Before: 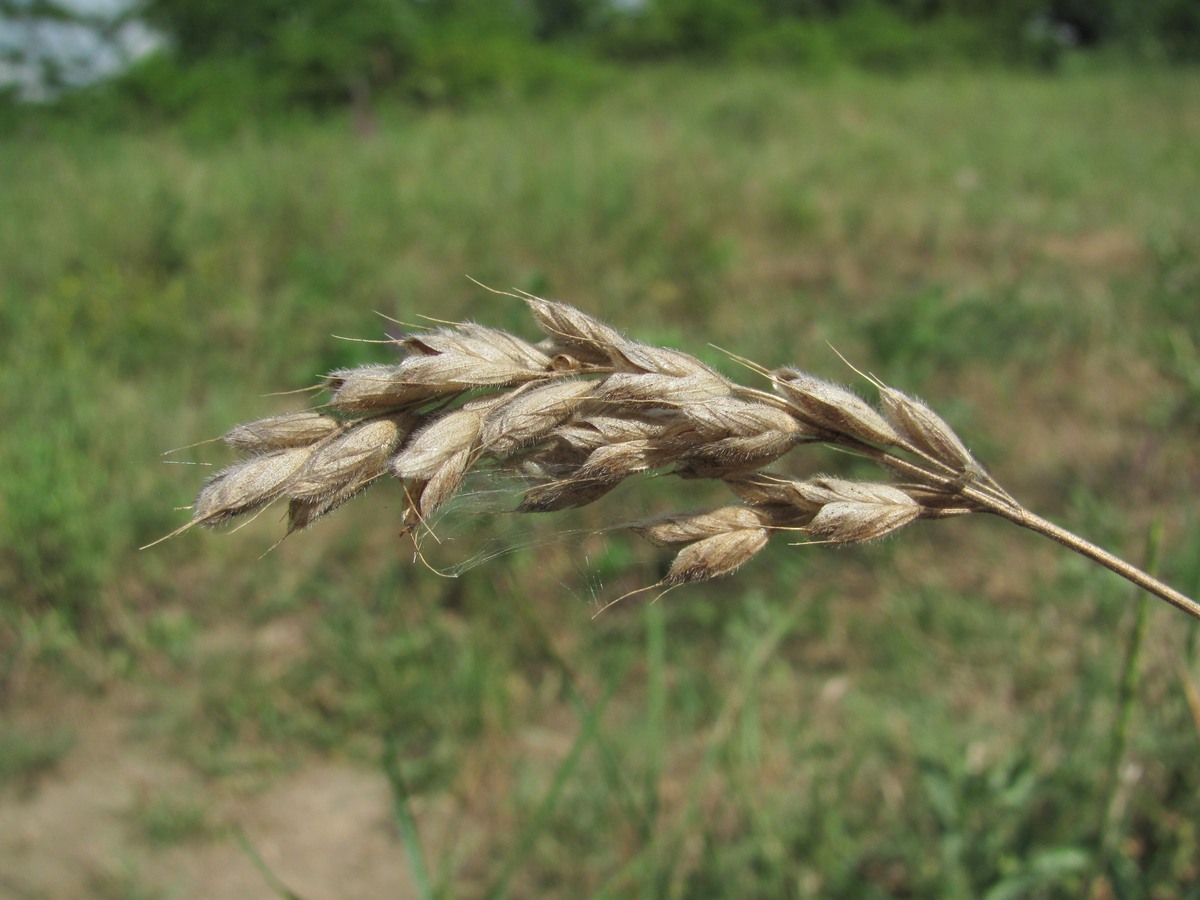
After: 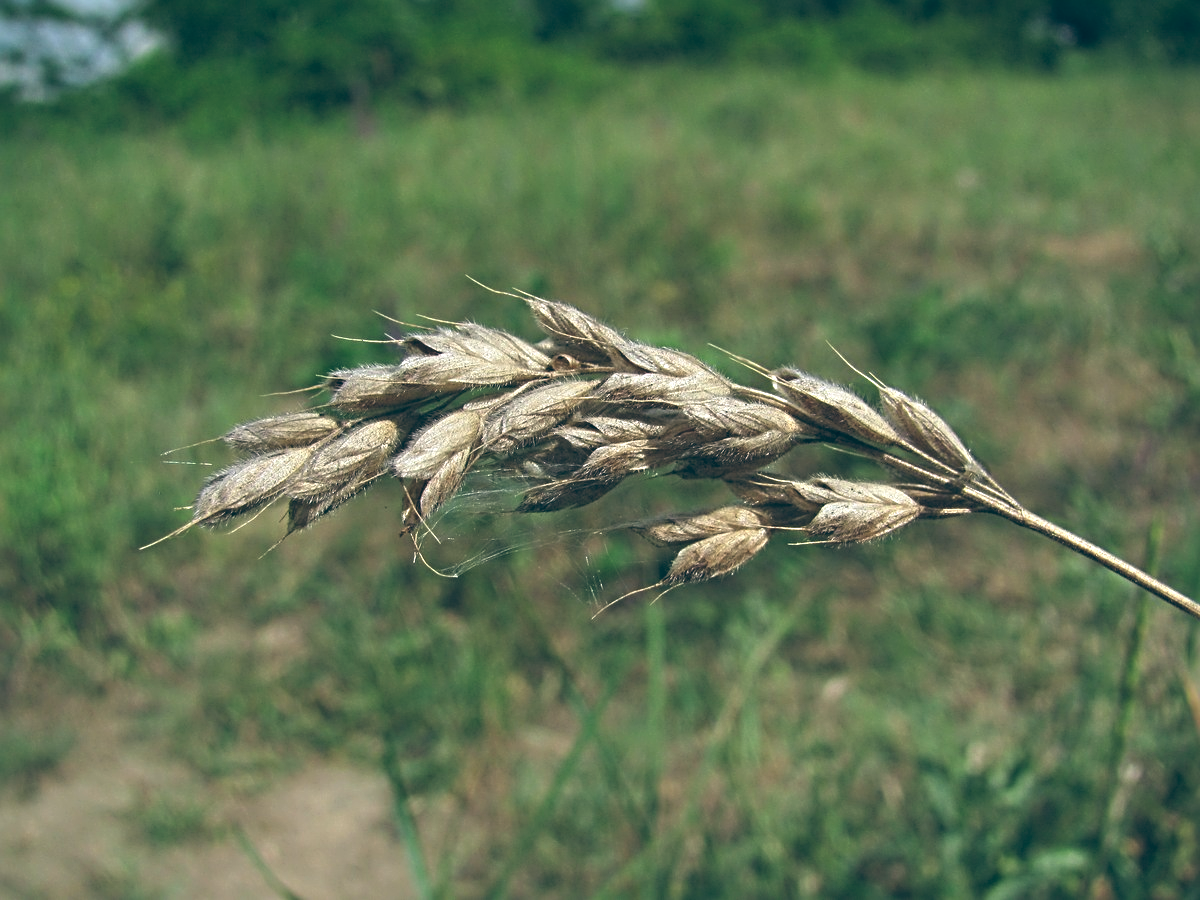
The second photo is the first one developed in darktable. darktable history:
sharpen: radius 4
color balance: lift [1.016, 0.983, 1, 1.017], gamma [0.958, 1, 1, 1], gain [0.981, 1.007, 0.993, 1.002], input saturation 118.26%, contrast 13.43%, contrast fulcrum 21.62%, output saturation 82.76%
